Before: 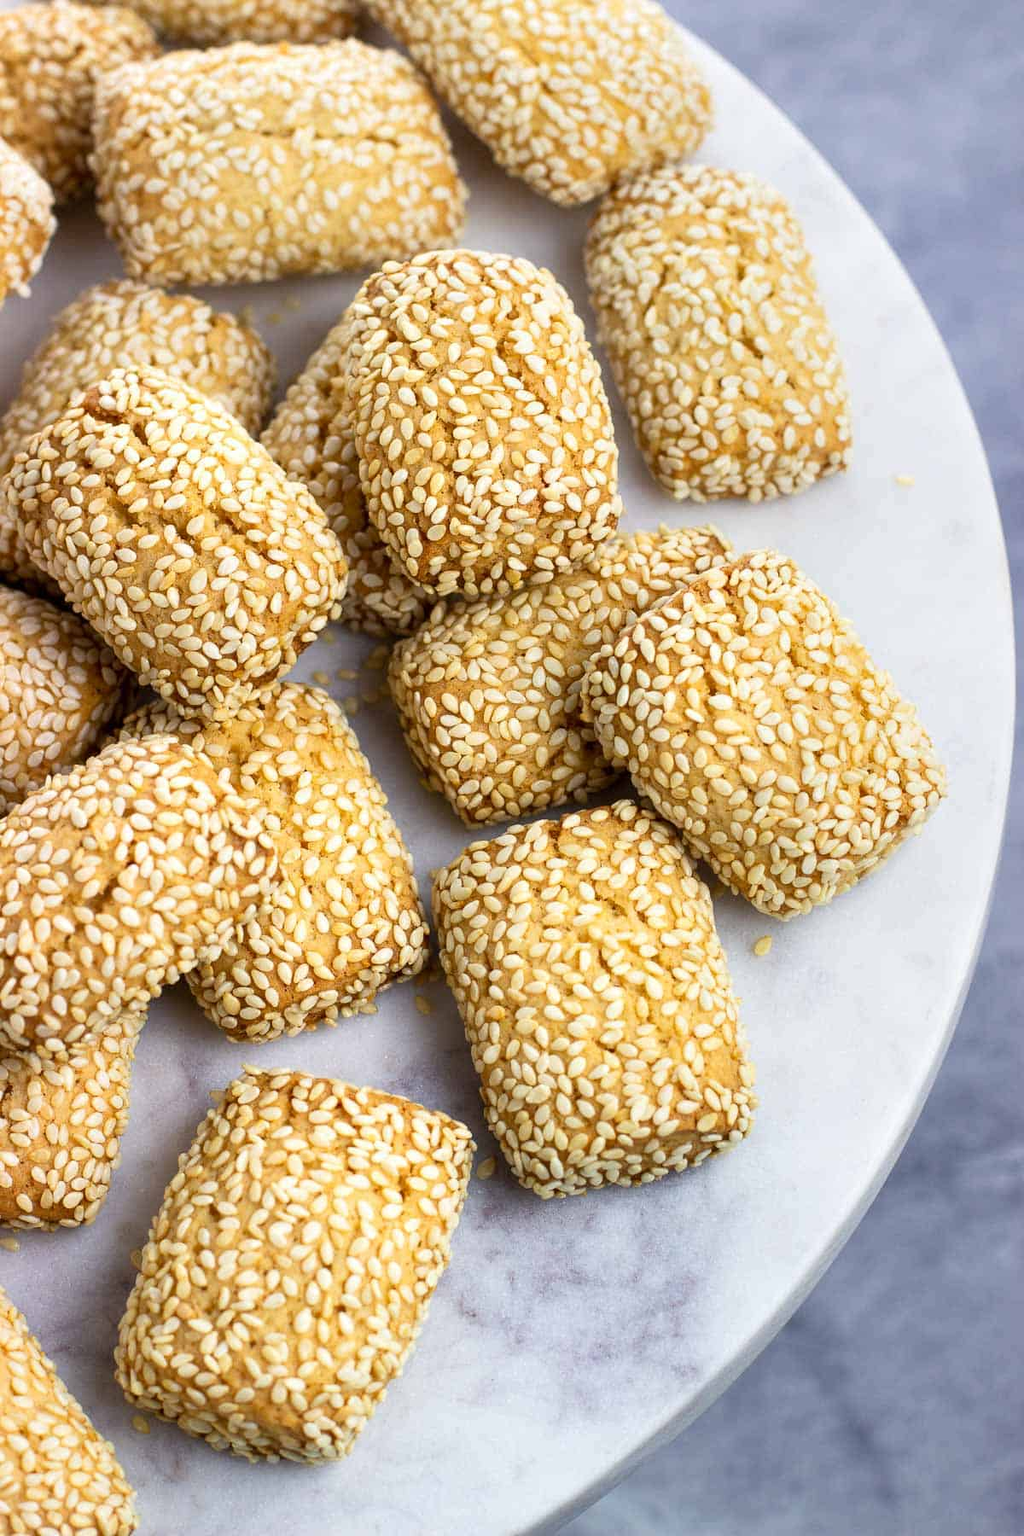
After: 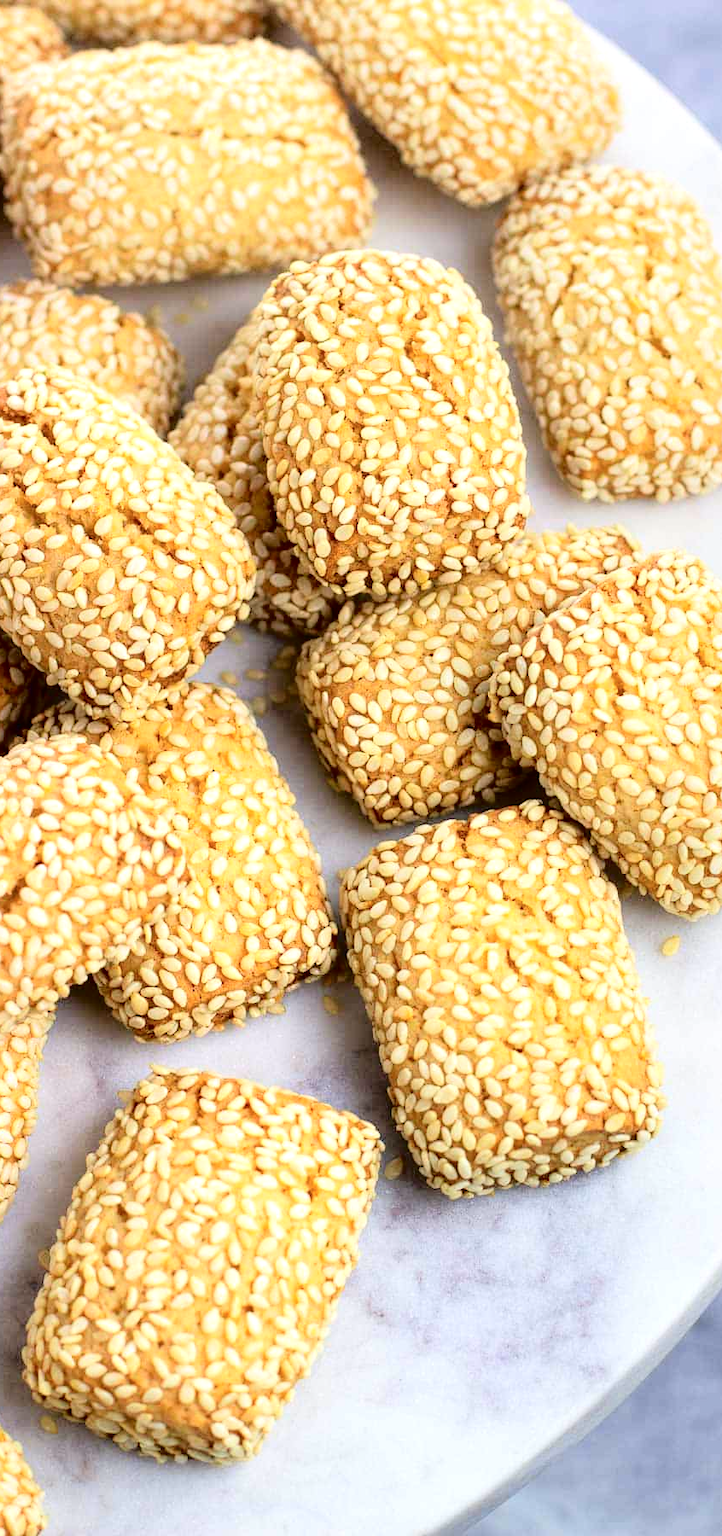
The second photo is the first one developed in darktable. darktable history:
crop and rotate: left 9.074%, right 20.301%
tone curve: curves: ch0 [(0, 0.01) (0.058, 0.039) (0.159, 0.117) (0.282, 0.327) (0.45, 0.534) (0.676, 0.751) (0.89, 0.919) (1, 1)]; ch1 [(0, 0) (0.094, 0.081) (0.285, 0.299) (0.385, 0.403) (0.447, 0.455) (0.495, 0.496) (0.544, 0.552) (0.589, 0.612) (0.722, 0.728) (1, 1)]; ch2 [(0, 0) (0.257, 0.217) (0.43, 0.421) (0.498, 0.507) (0.531, 0.544) (0.56, 0.579) (0.625, 0.642) (1, 1)], color space Lab, independent channels, preserve colors none
exposure: exposure 0.194 EV, compensate exposure bias true, compensate highlight preservation false
contrast brightness saturation: contrast 0.1, brightness 0.019, saturation 0.016
